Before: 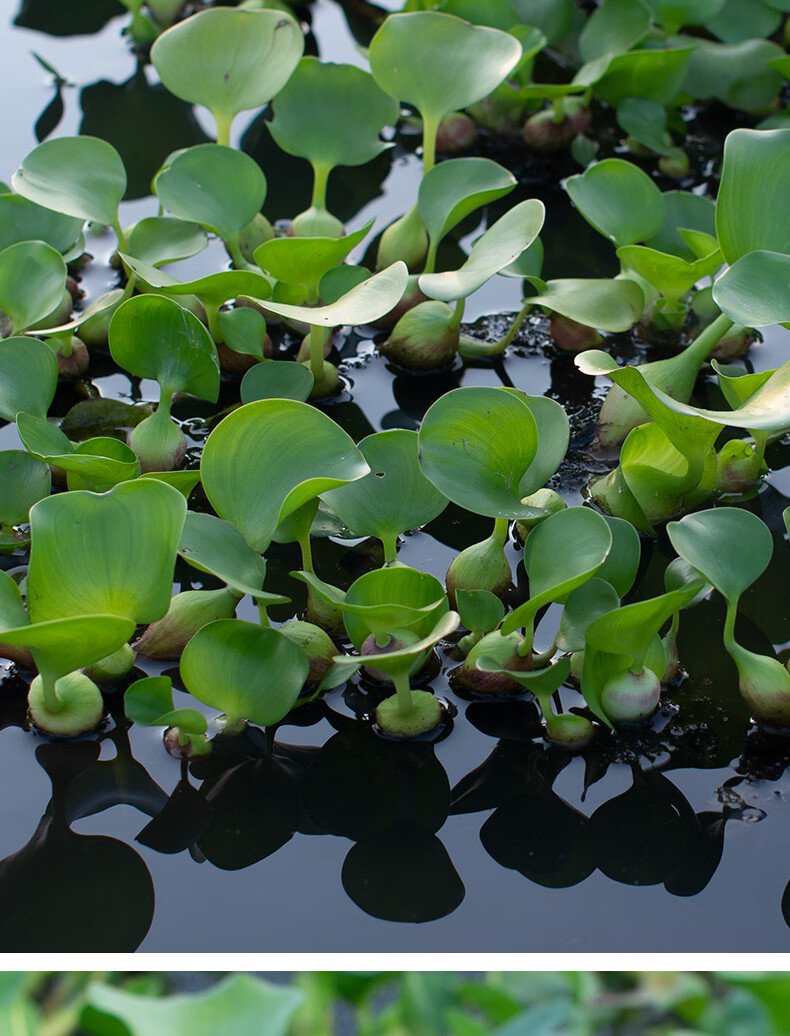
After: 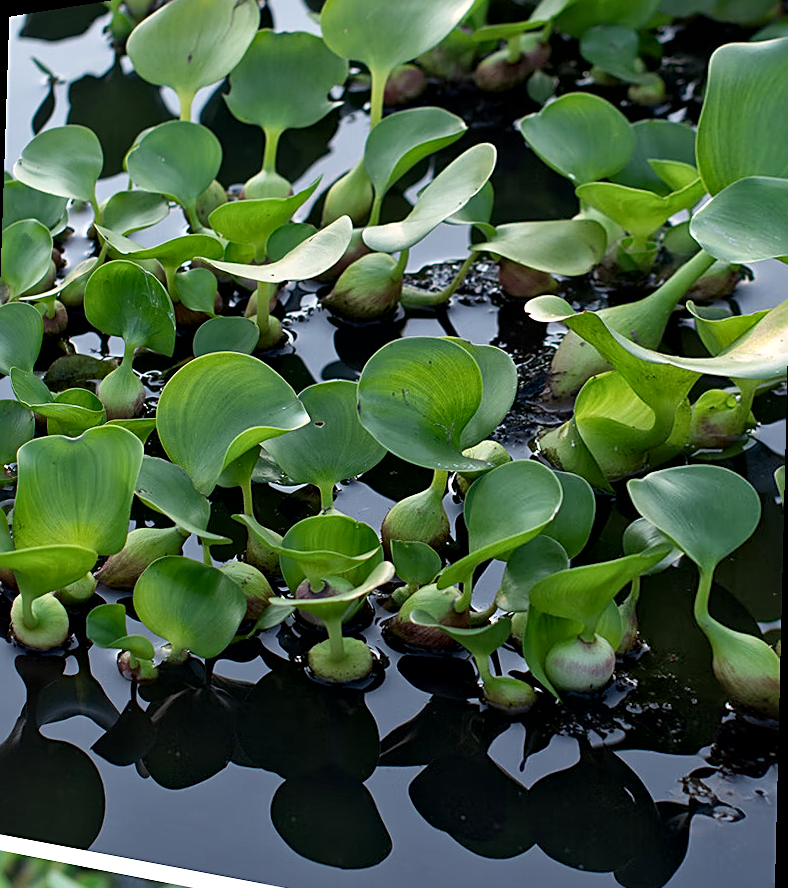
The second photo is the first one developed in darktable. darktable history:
rotate and perspective: rotation 1.69°, lens shift (vertical) -0.023, lens shift (horizontal) -0.291, crop left 0.025, crop right 0.988, crop top 0.092, crop bottom 0.842
local contrast: mode bilateral grid, contrast 20, coarseness 19, detail 163%, midtone range 0.2
sharpen: on, module defaults
